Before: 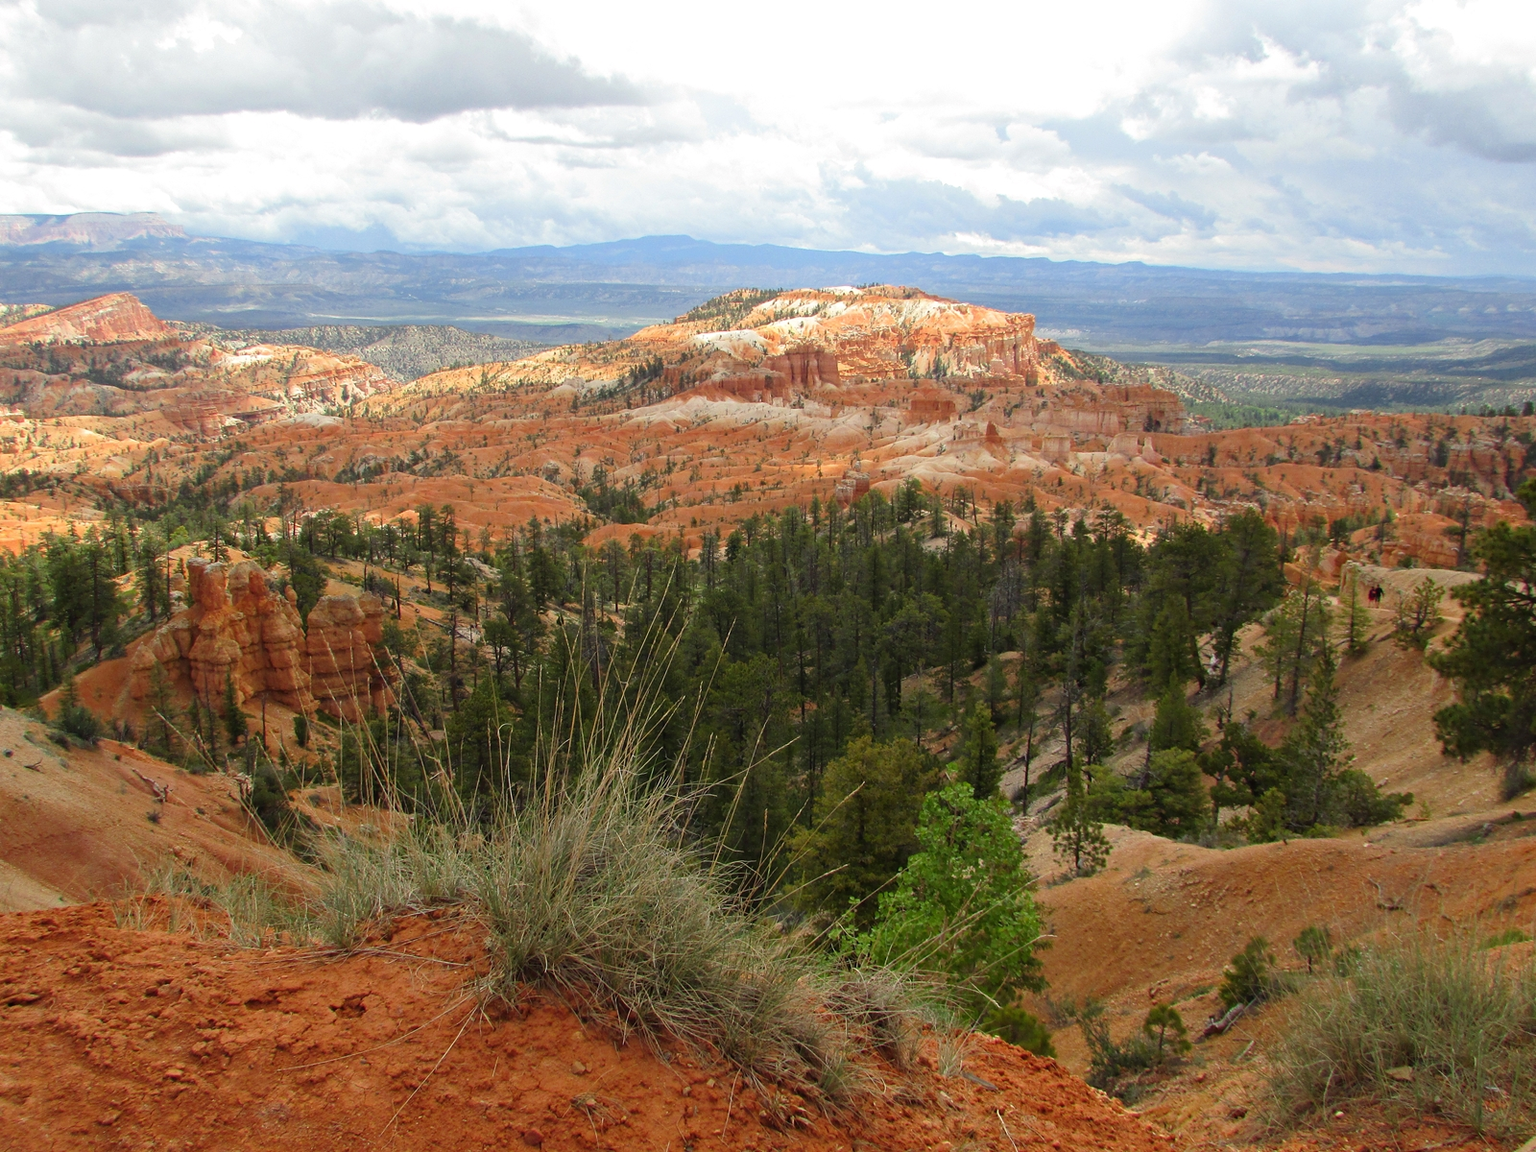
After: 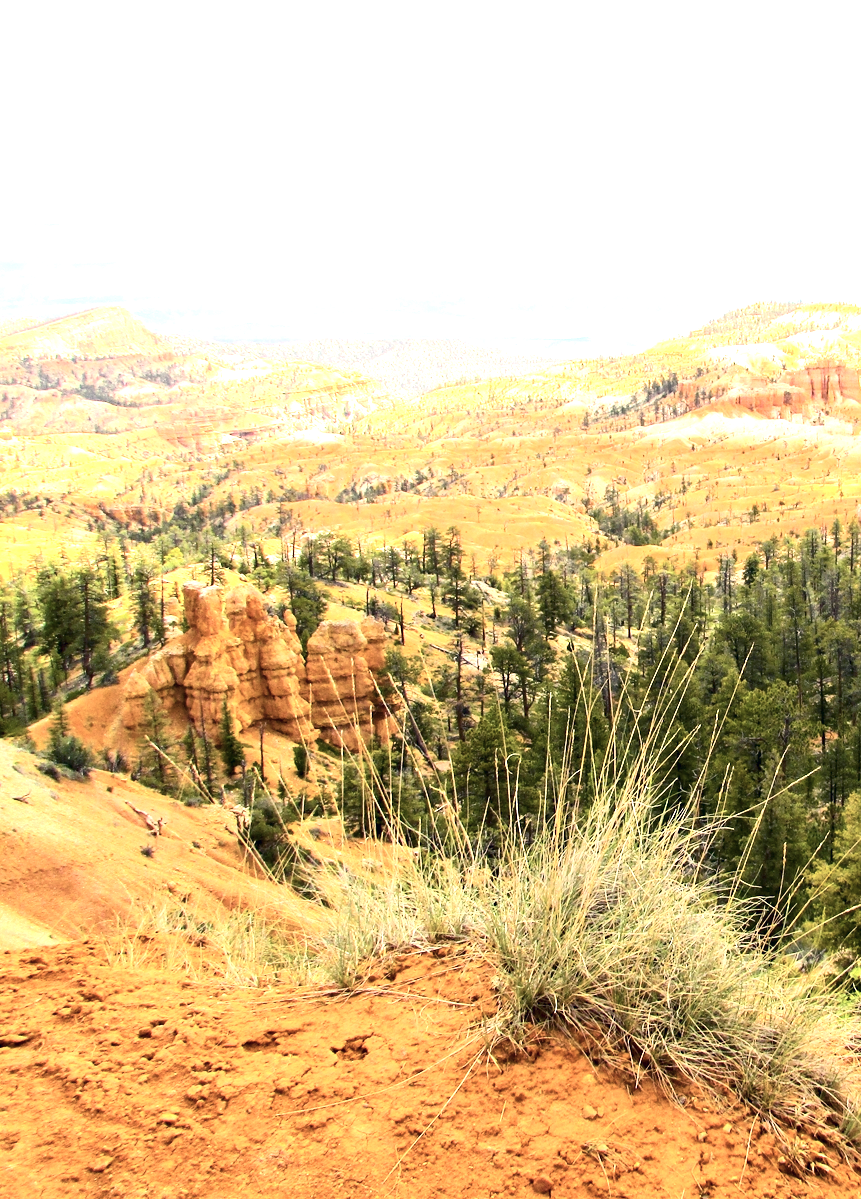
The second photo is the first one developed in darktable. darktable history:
crop: left 0.855%, right 45.312%, bottom 0.08%
exposure: black level correction 0.005, exposure 2.067 EV, compensate exposure bias true, compensate highlight preservation false
color balance rgb: highlights gain › chroma 1.102%, highlights gain › hue 60.07°, linear chroma grading › global chroma 8.873%, perceptual saturation grading › global saturation 36.47%
color correction: highlights a* 2.83, highlights b* 5, shadows a* -1.97, shadows b* -4.96, saturation 0.818
contrast brightness saturation: contrast 0.252, saturation -0.316
